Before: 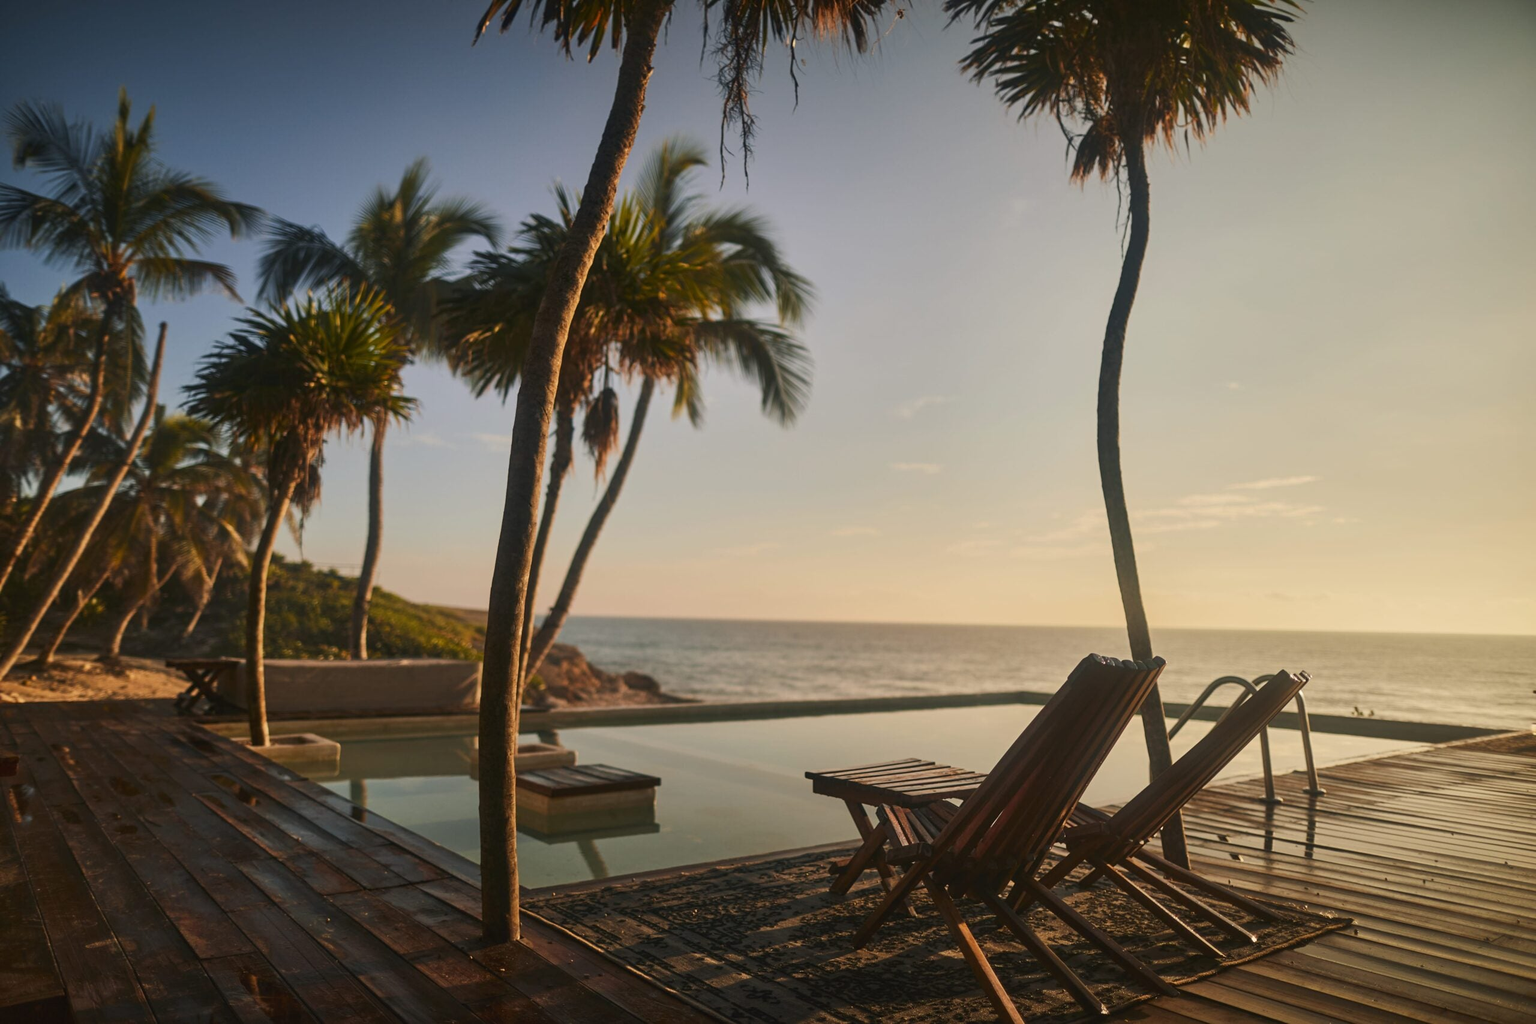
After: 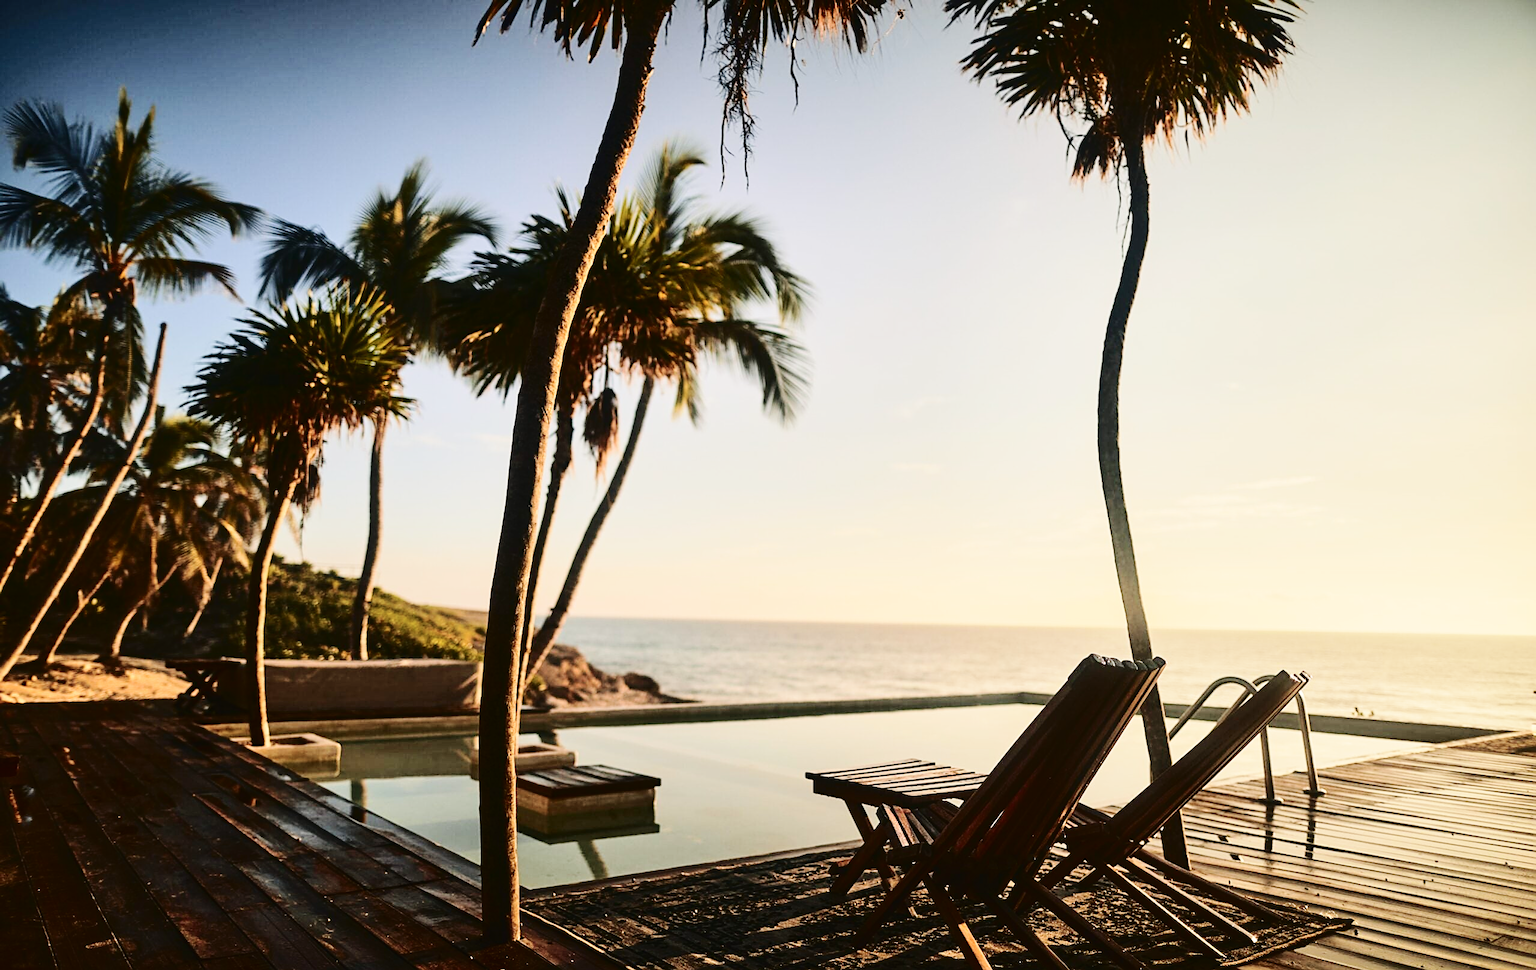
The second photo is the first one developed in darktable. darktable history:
tone curve: curves: ch0 [(0, 0) (0.003, 0.003) (0.011, 0.009) (0.025, 0.018) (0.044, 0.027) (0.069, 0.034) (0.1, 0.043) (0.136, 0.056) (0.177, 0.084) (0.224, 0.138) (0.277, 0.203) (0.335, 0.329) (0.399, 0.451) (0.468, 0.572) (0.543, 0.671) (0.623, 0.754) (0.709, 0.821) (0.801, 0.88) (0.898, 0.938) (1, 1)], color space Lab, independent channels, preserve colors none
contrast brightness saturation: saturation -0.089
crop and rotate: top 0%, bottom 5.185%
sharpen: on, module defaults
base curve: curves: ch0 [(0, 0) (0.028, 0.03) (0.121, 0.232) (0.46, 0.748) (0.859, 0.968) (1, 1)], preserve colors none
